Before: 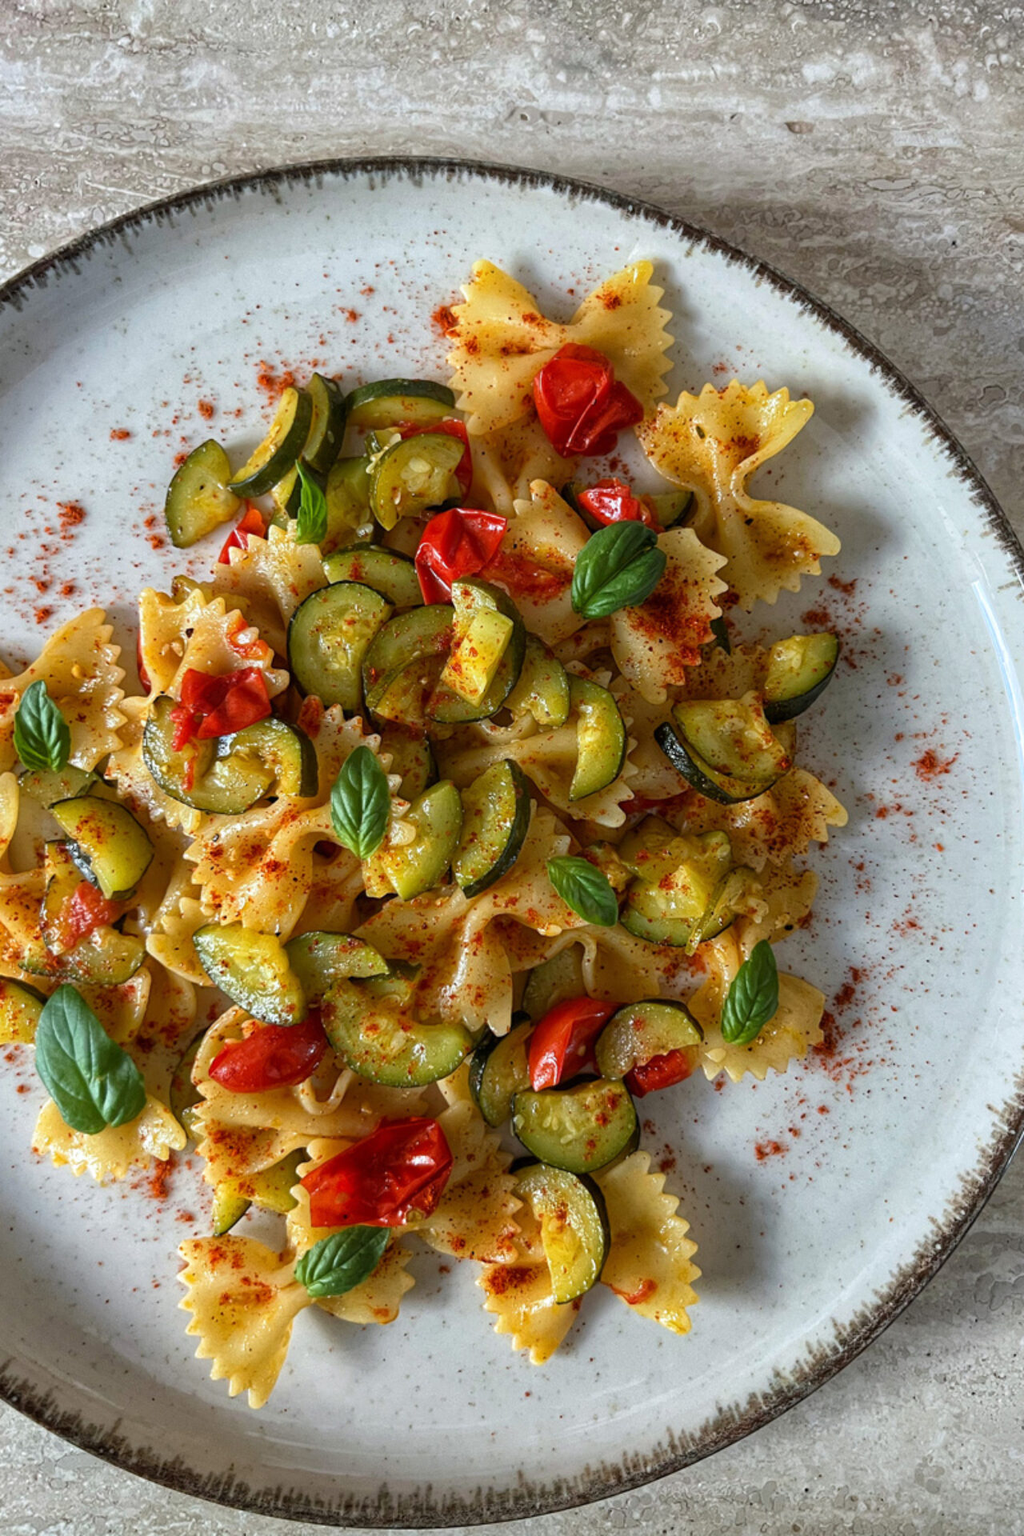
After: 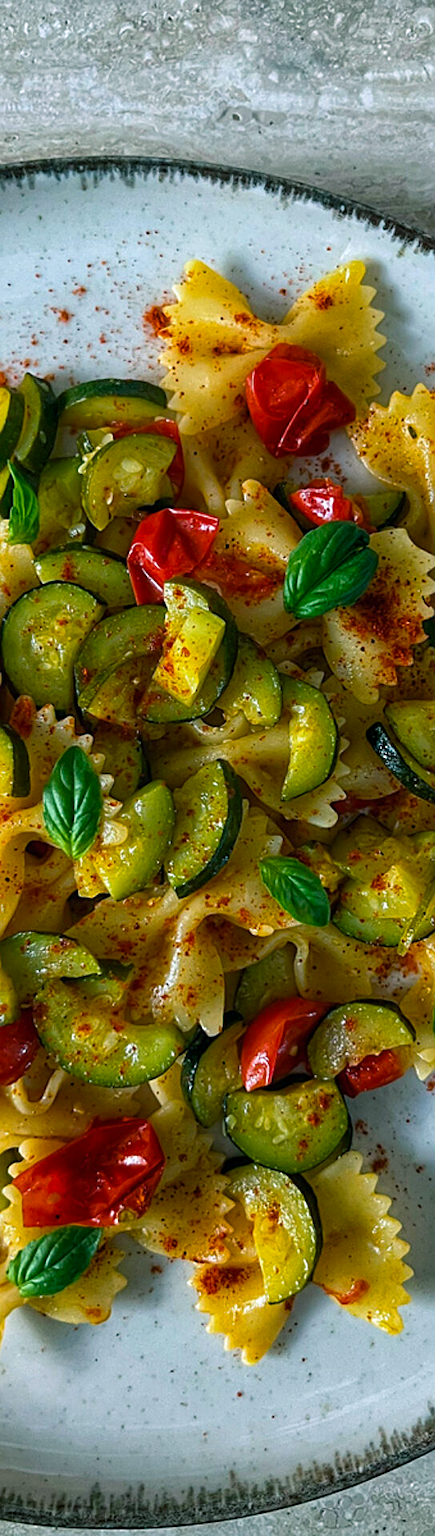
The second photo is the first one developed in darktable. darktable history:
sharpen: on, module defaults
crop: left 28.127%, right 29.347%
levels: white 90.71%
color balance rgb: power › luminance -7.655%, power › chroma 2.288%, power › hue 218.29°, perceptual saturation grading › global saturation 30.702%, global vibrance 14.453%
